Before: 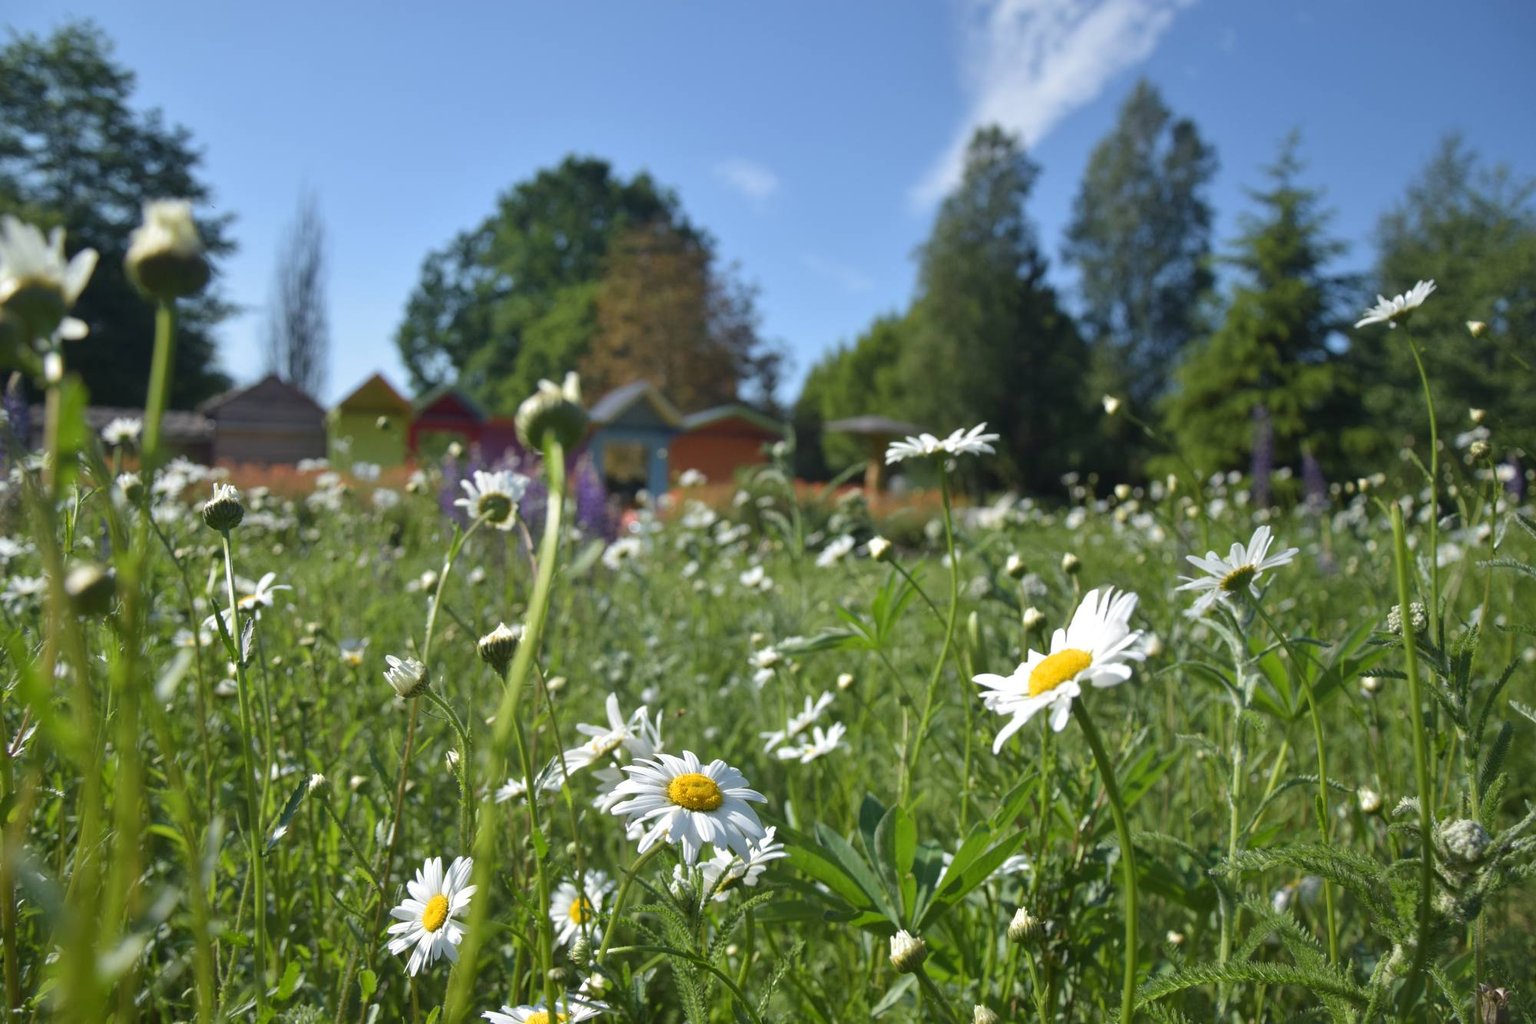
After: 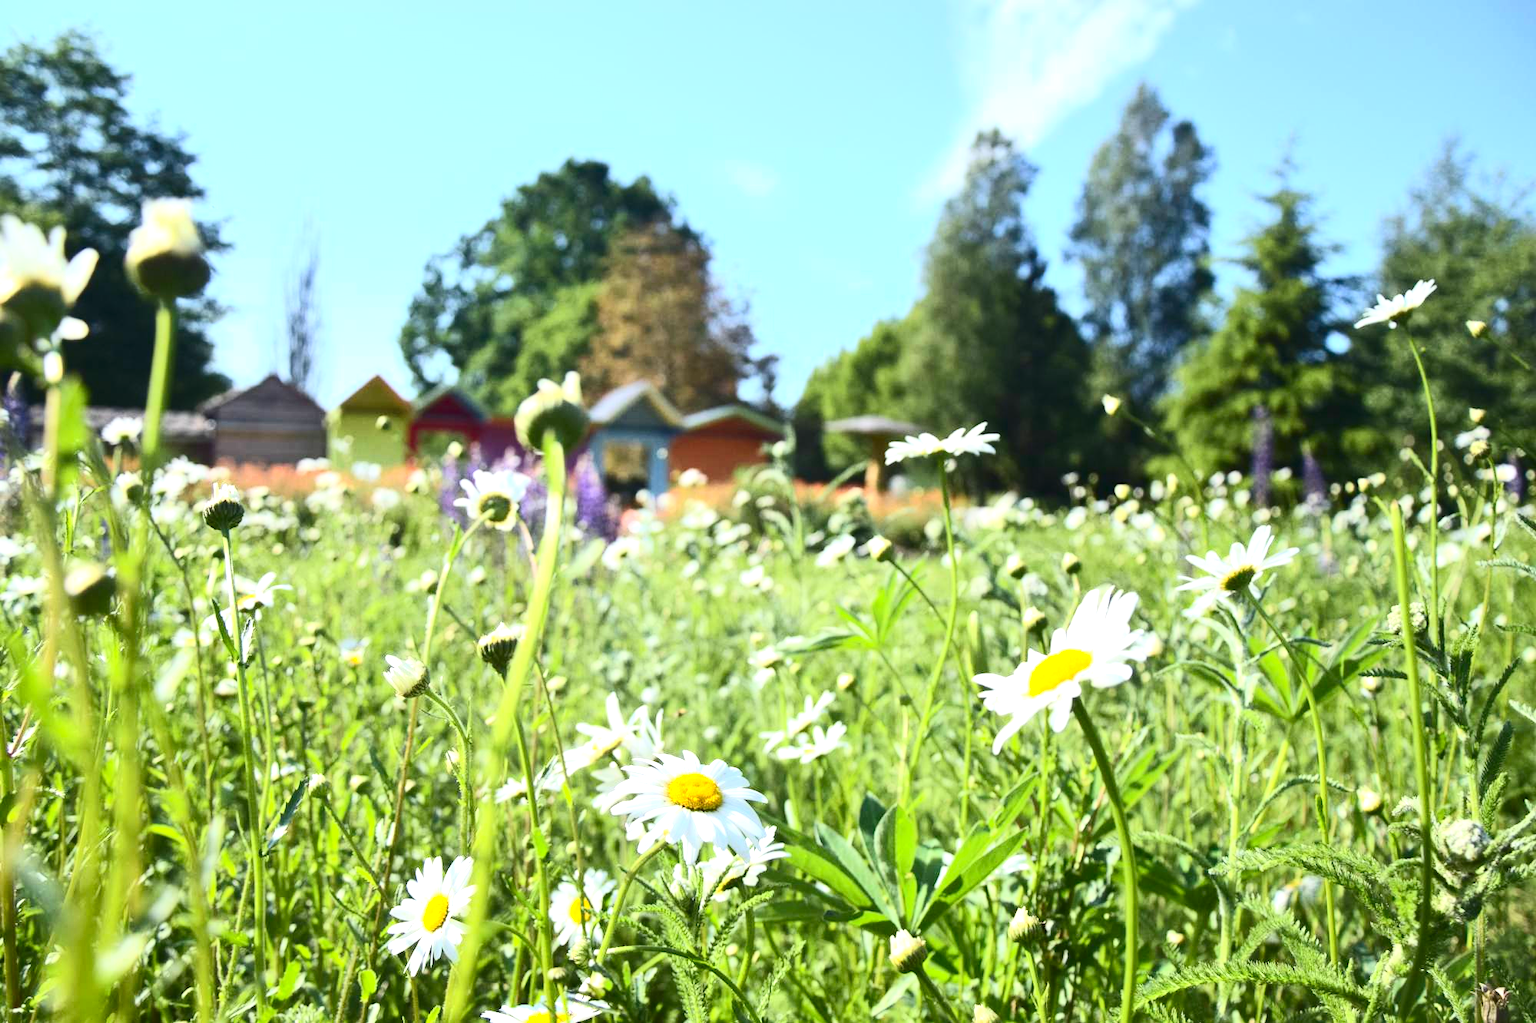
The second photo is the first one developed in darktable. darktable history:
contrast brightness saturation: contrast 0.406, brightness 0.113, saturation 0.208
exposure: black level correction 0.001, exposure 1.054 EV, compensate highlight preservation false
